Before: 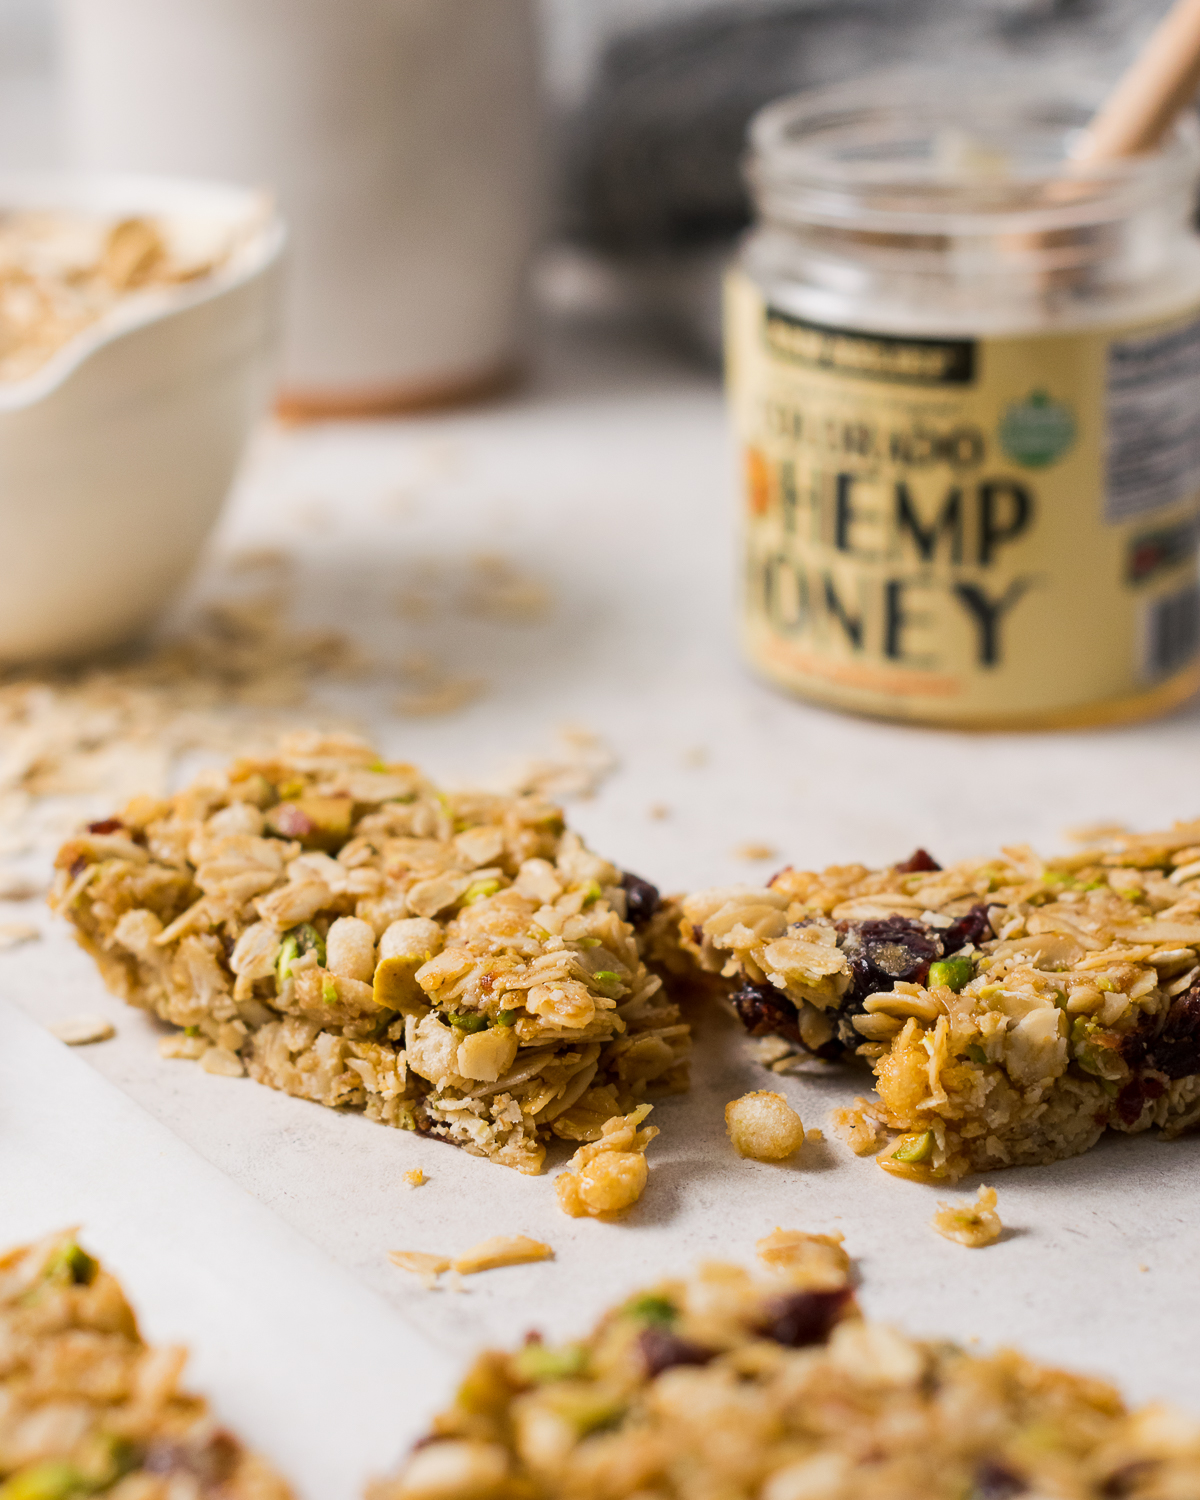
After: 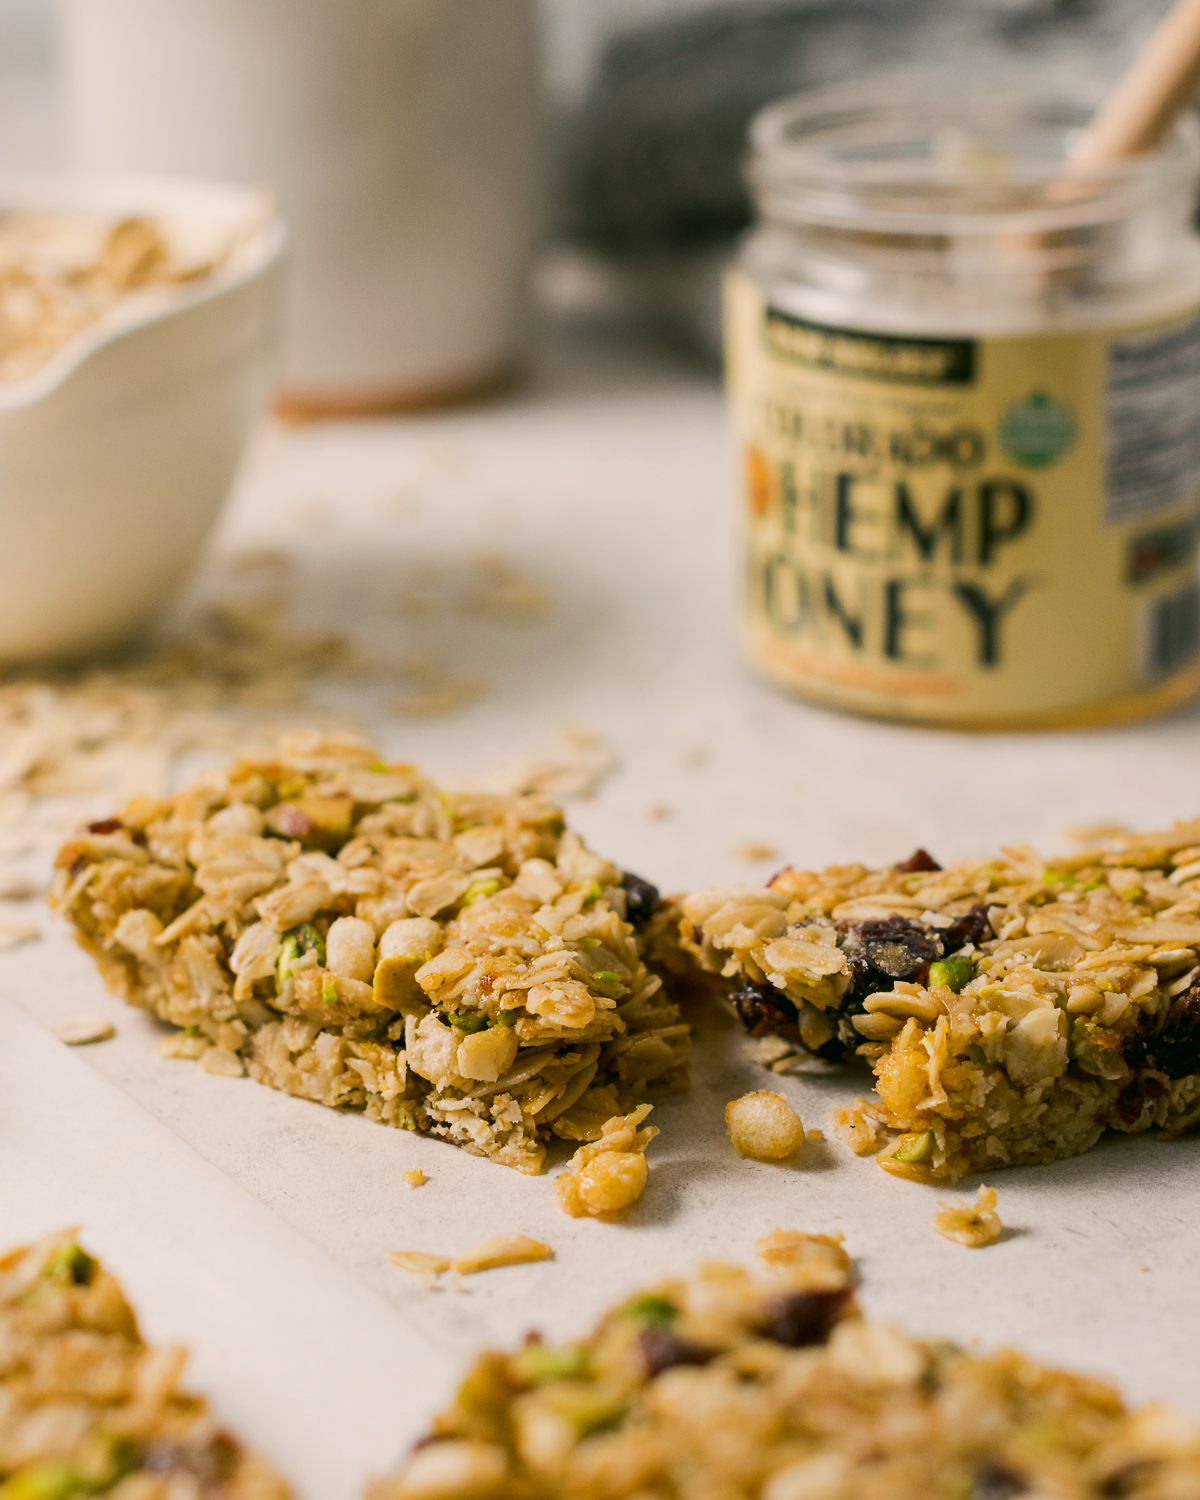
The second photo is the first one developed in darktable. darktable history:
exposure: exposure -0.157 EV, compensate highlight preservation false
color correction: highlights a* 4.02, highlights b* 4.98, shadows a* -7.55, shadows b* 4.98
